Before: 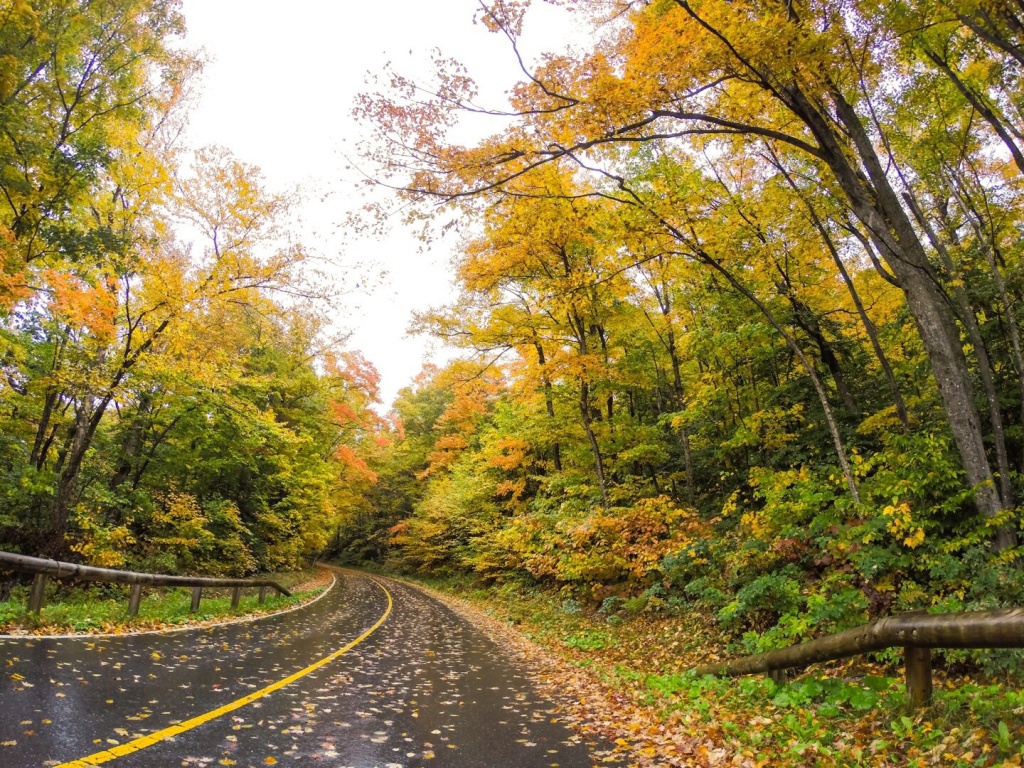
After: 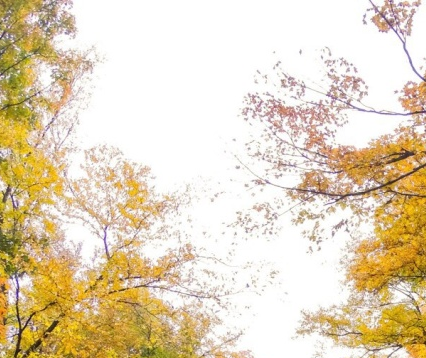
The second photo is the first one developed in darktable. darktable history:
crop and rotate: left 10.819%, top 0.046%, right 47.513%, bottom 53.242%
